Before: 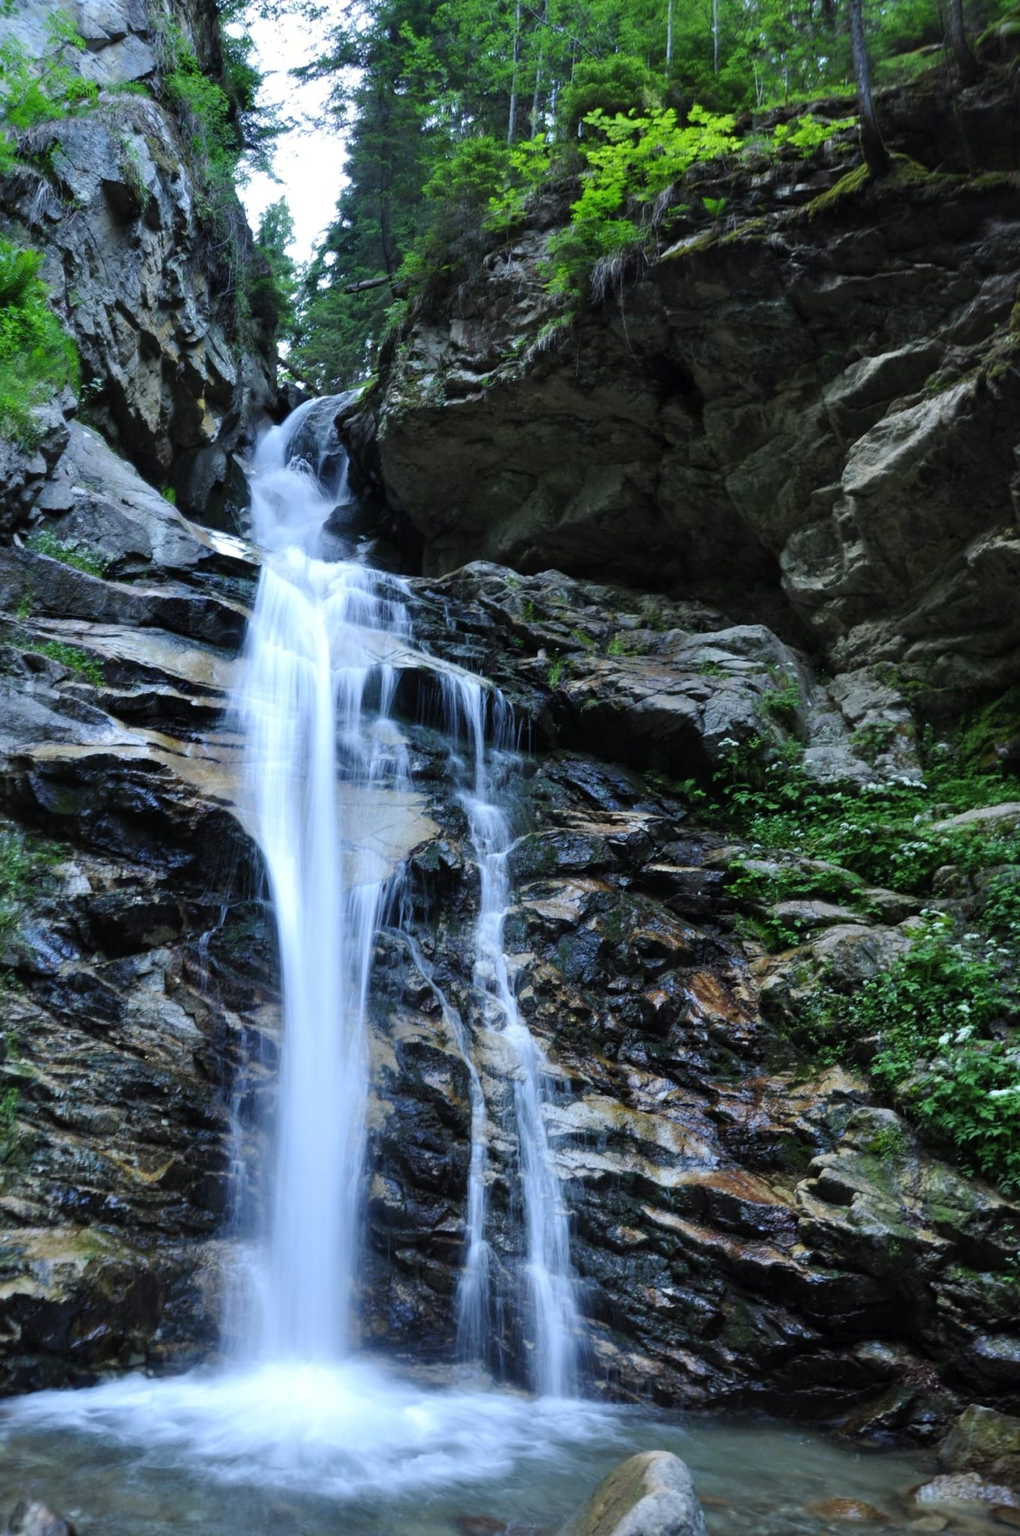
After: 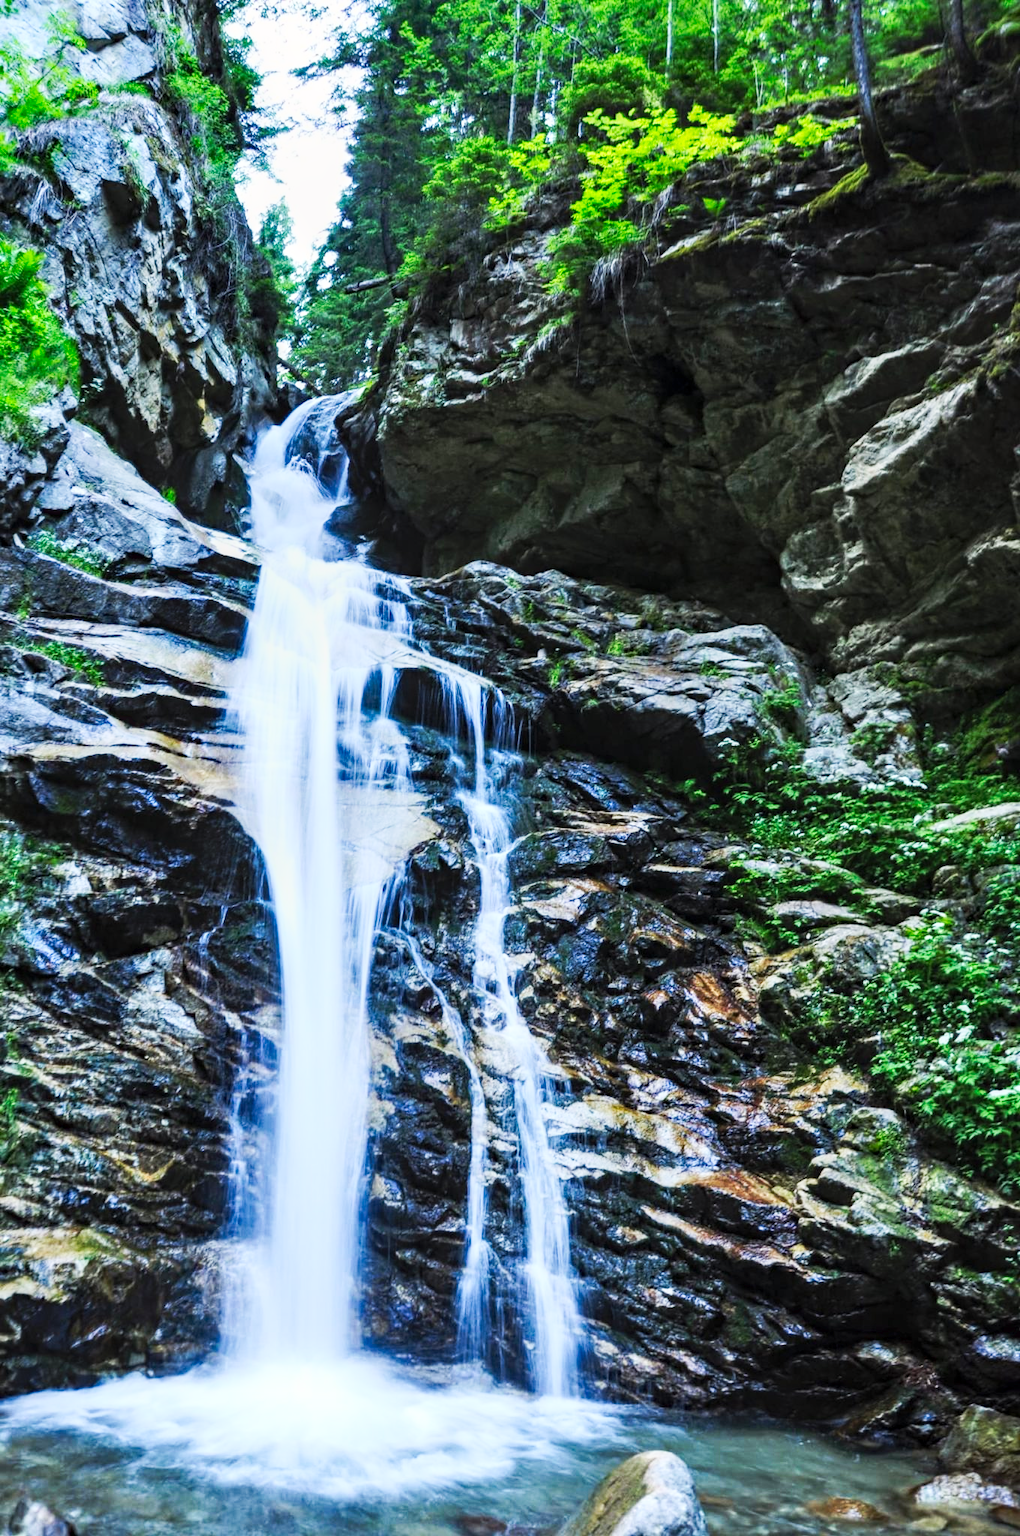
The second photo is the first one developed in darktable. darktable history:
haze removal: compatibility mode true, adaptive false
contrast brightness saturation: contrast 0.2, brightness 0.16, saturation 0.22
tone curve: curves: ch0 [(0, 0) (0.003, 0.017) (0.011, 0.018) (0.025, 0.03) (0.044, 0.051) (0.069, 0.075) (0.1, 0.104) (0.136, 0.138) (0.177, 0.183) (0.224, 0.237) (0.277, 0.294) (0.335, 0.361) (0.399, 0.446) (0.468, 0.552) (0.543, 0.66) (0.623, 0.753) (0.709, 0.843) (0.801, 0.912) (0.898, 0.962) (1, 1)], preserve colors none
local contrast: on, module defaults
